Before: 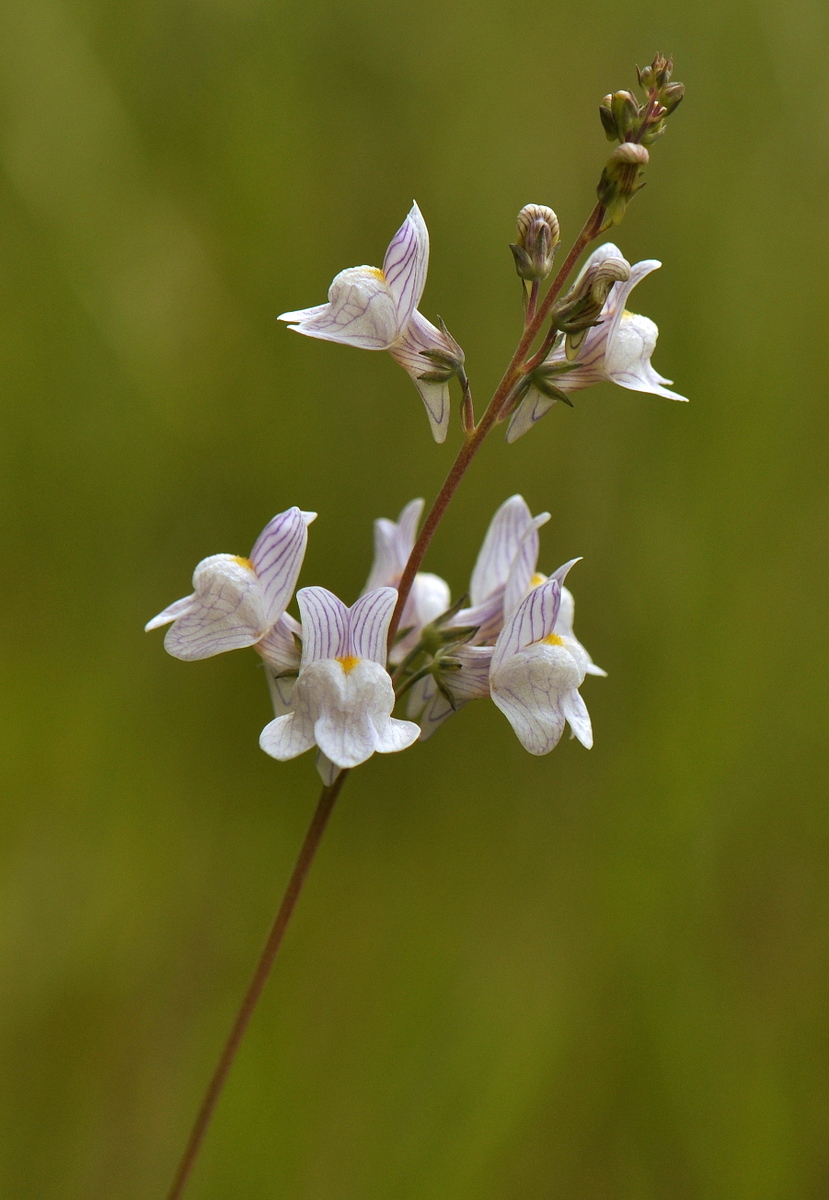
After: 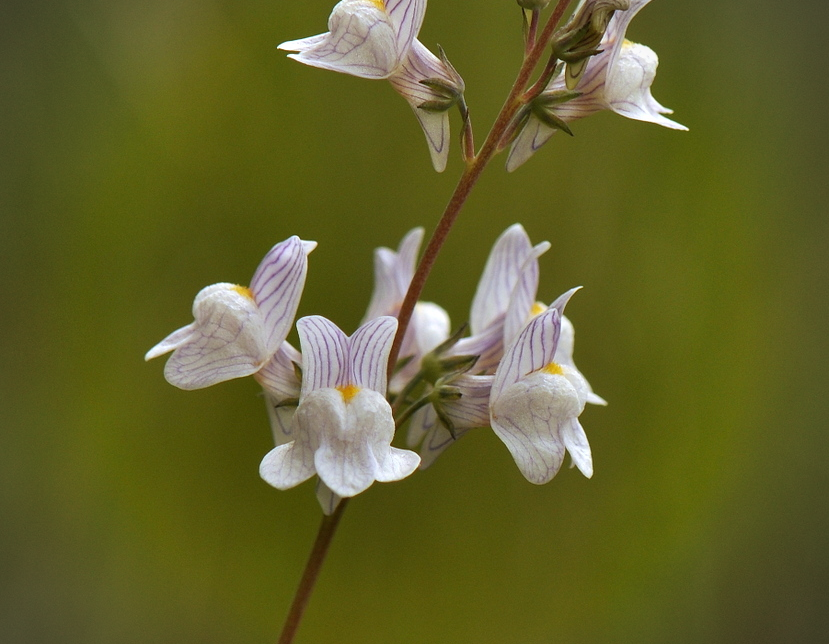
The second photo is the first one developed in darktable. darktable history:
vignetting: on, module defaults
crop and rotate: top 22.658%, bottom 23.667%
